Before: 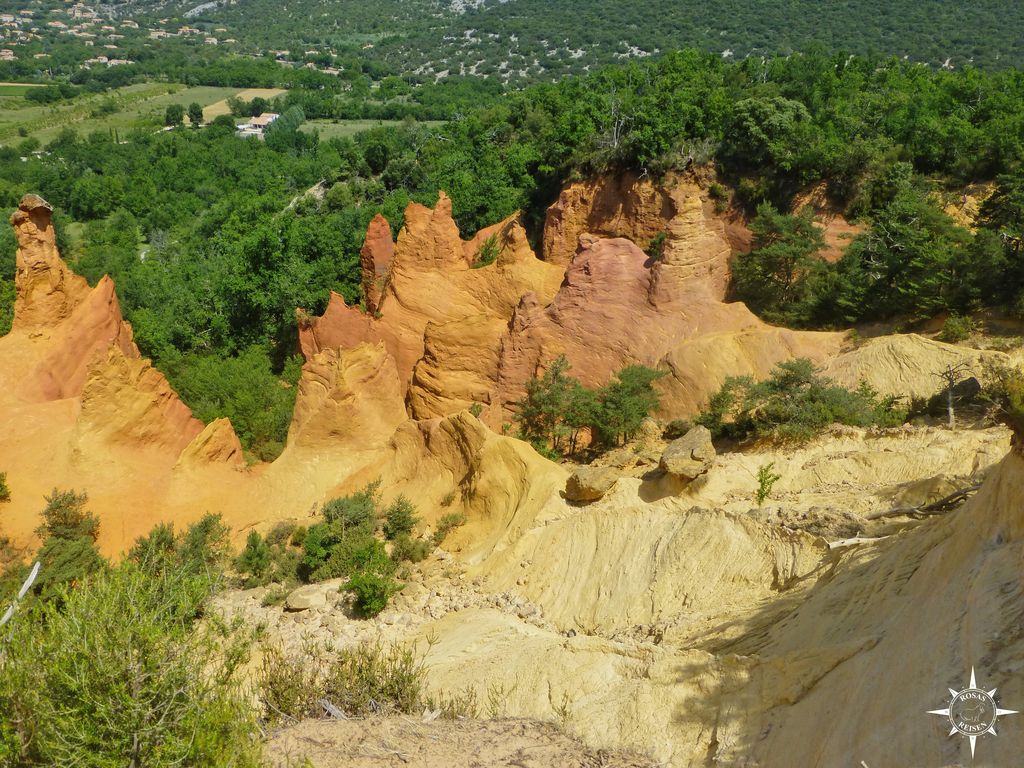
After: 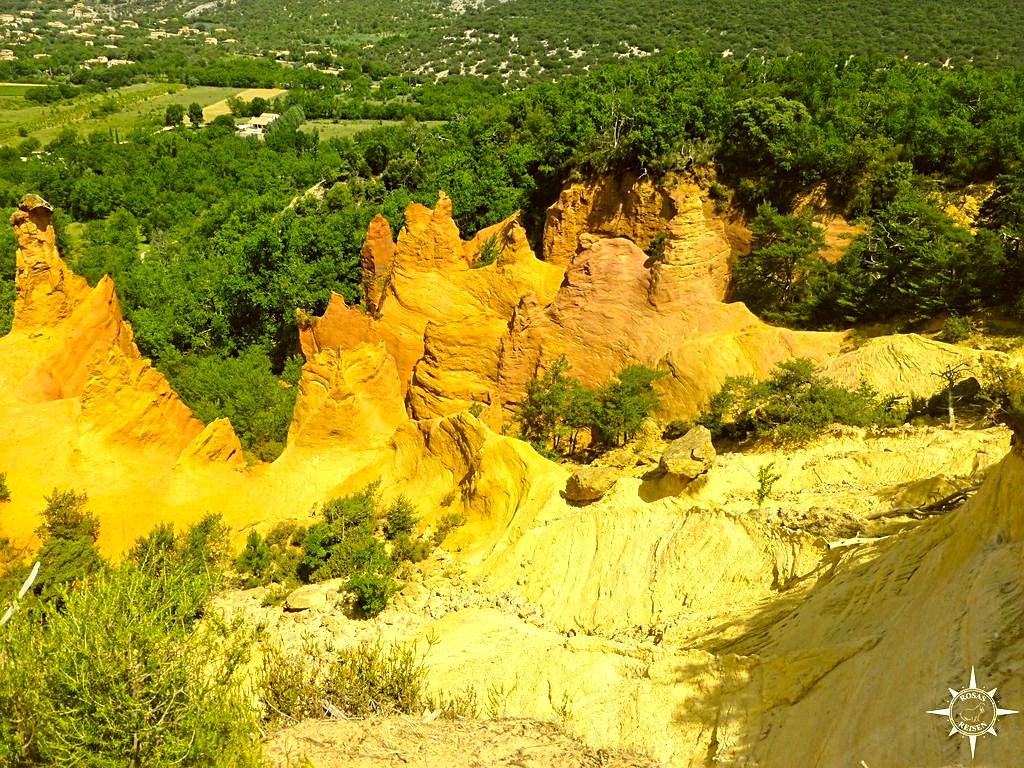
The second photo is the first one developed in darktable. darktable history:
tone equalizer: -8 EV -0.74 EV, -7 EV -0.703 EV, -6 EV -0.564 EV, -5 EV -0.364 EV, -3 EV 0.386 EV, -2 EV 0.6 EV, -1 EV 0.698 EV, +0 EV 0.752 EV, luminance estimator HSV value / RGB max
color correction: highlights a* 0.157, highlights b* 29.35, shadows a* -0.208, shadows b* 21.63
sharpen: radius 2.214, amount 0.387, threshold 0.028
